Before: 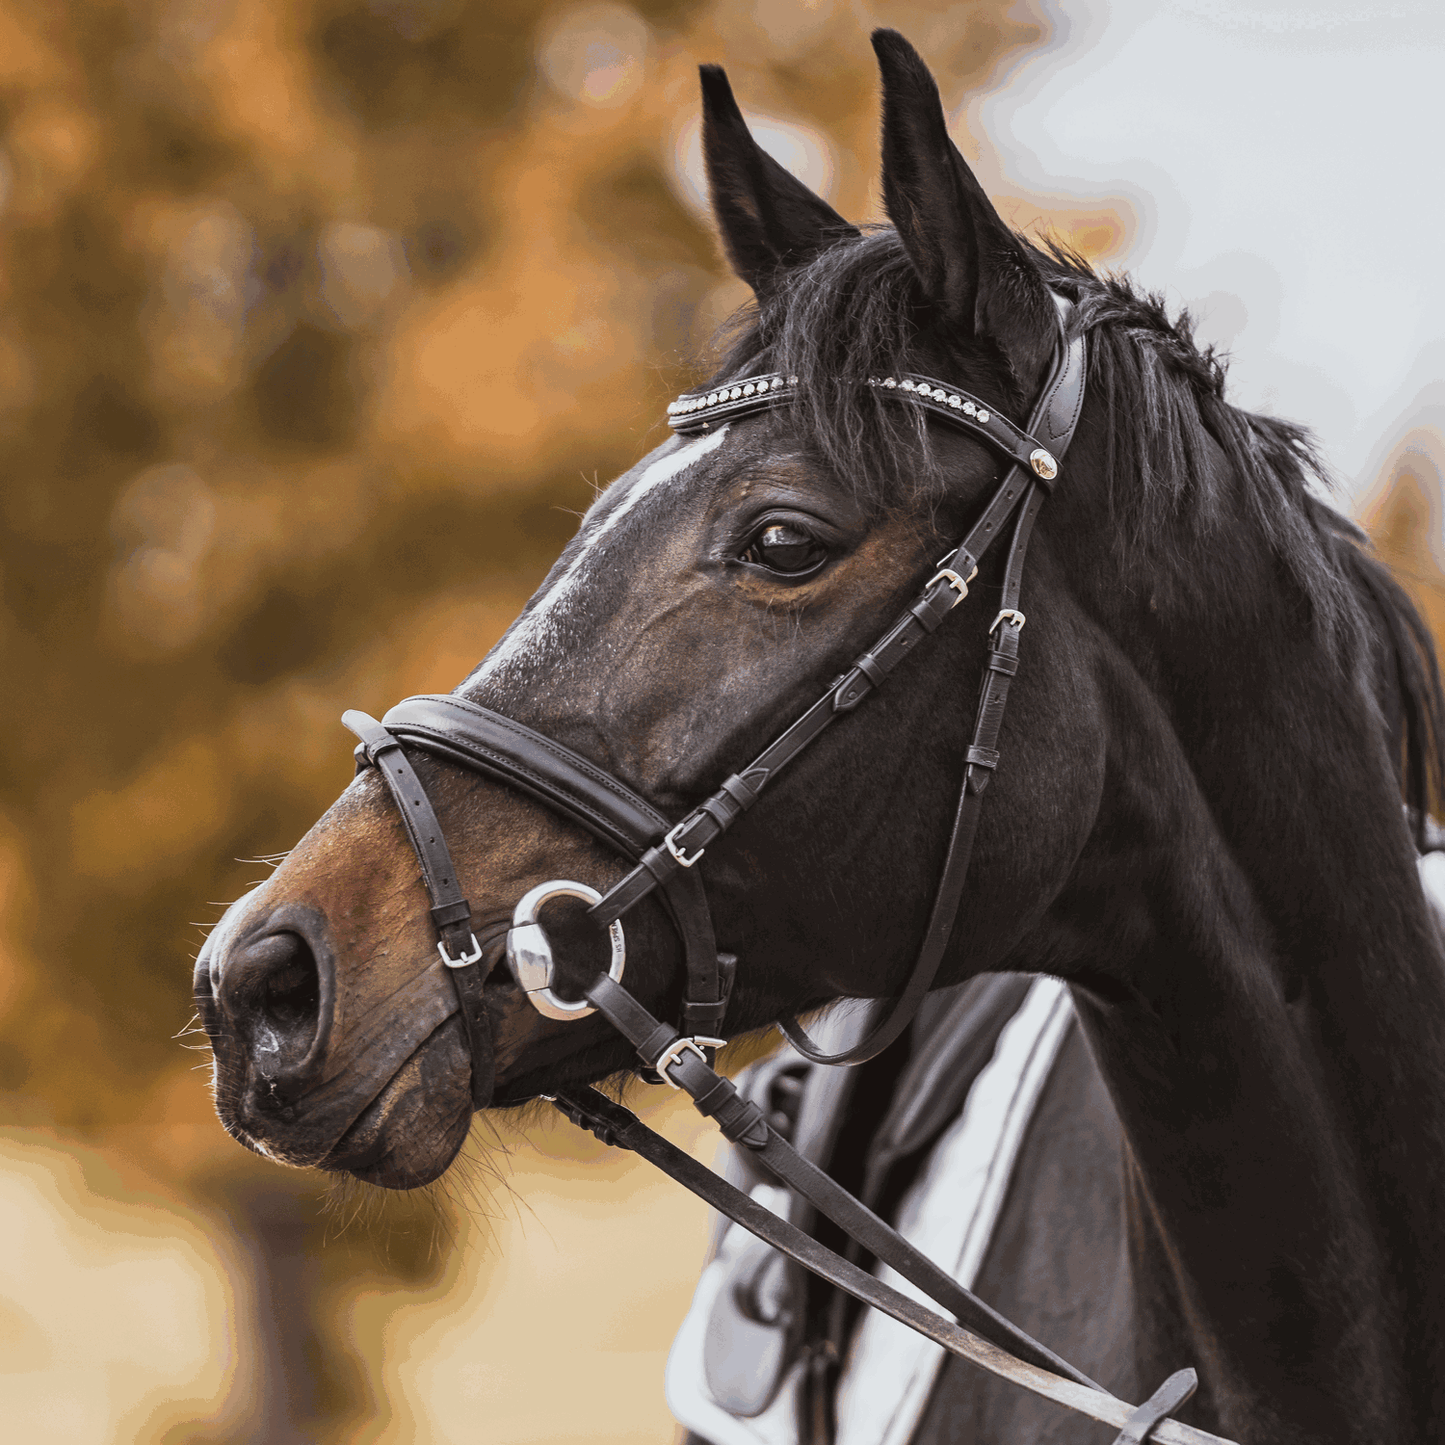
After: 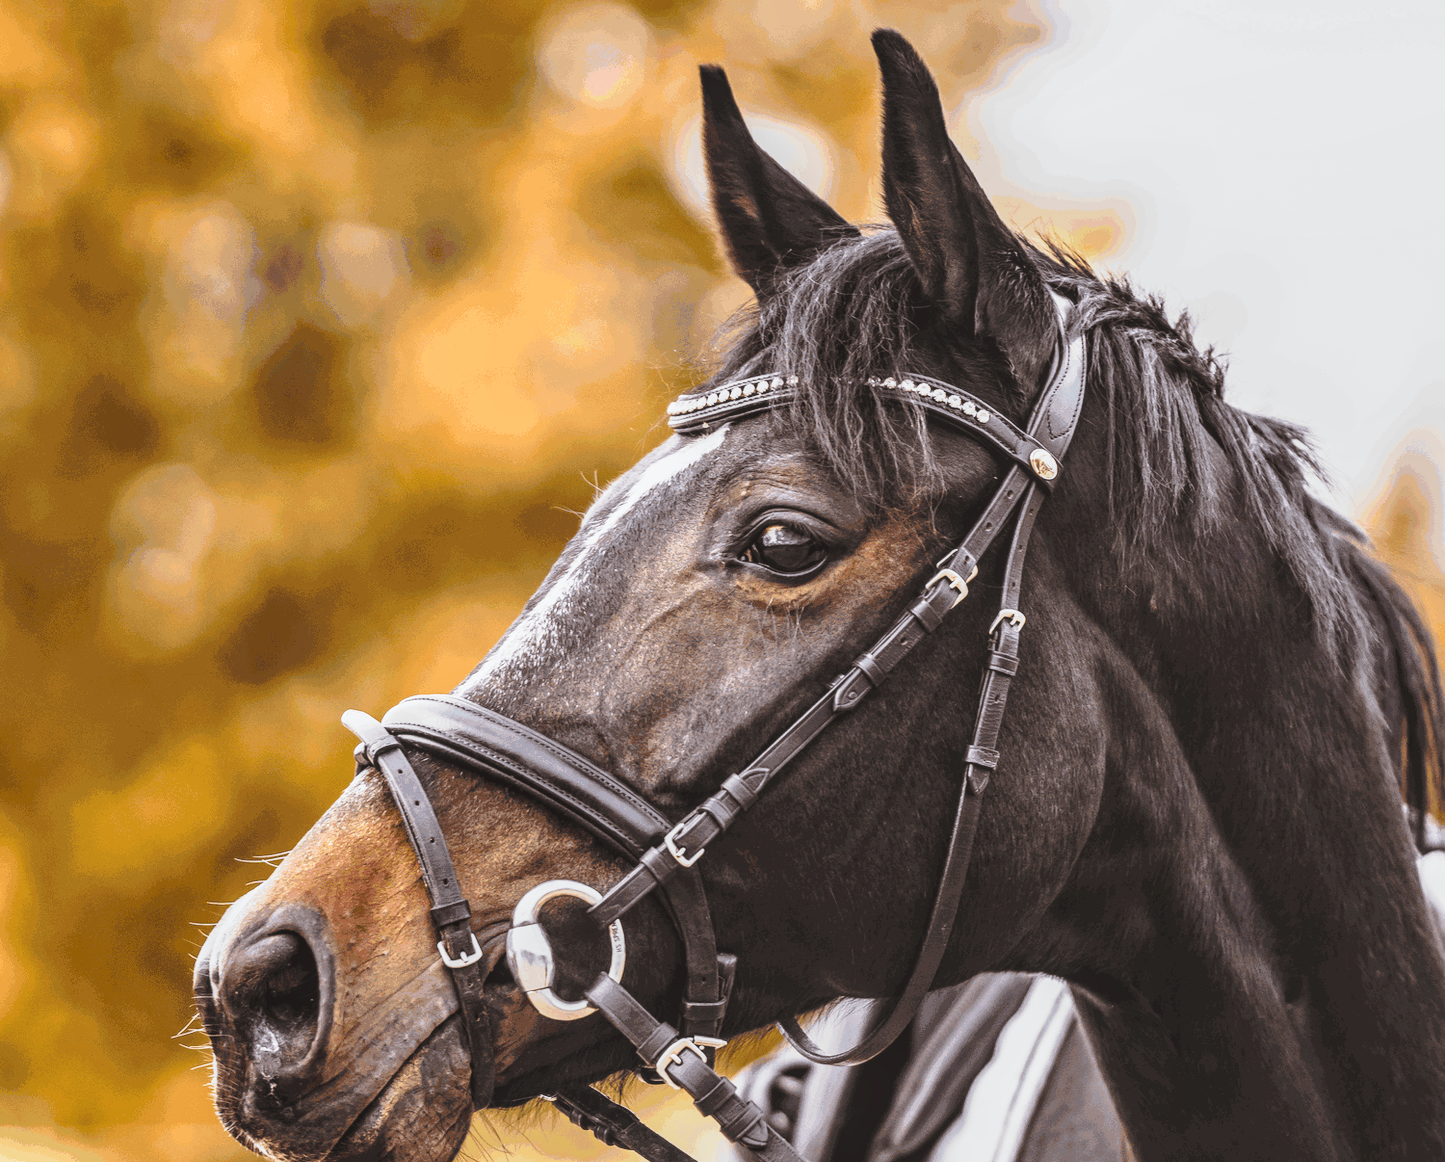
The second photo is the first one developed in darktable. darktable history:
contrast brightness saturation: contrast -0.094, brightness 0.054, saturation 0.08
crop: bottom 19.528%
local contrast: on, module defaults
color balance rgb: perceptual saturation grading › global saturation 0.818%
base curve: curves: ch0 [(0, 0) (0.028, 0.03) (0.121, 0.232) (0.46, 0.748) (0.859, 0.968) (1, 1)], preserve colors none
